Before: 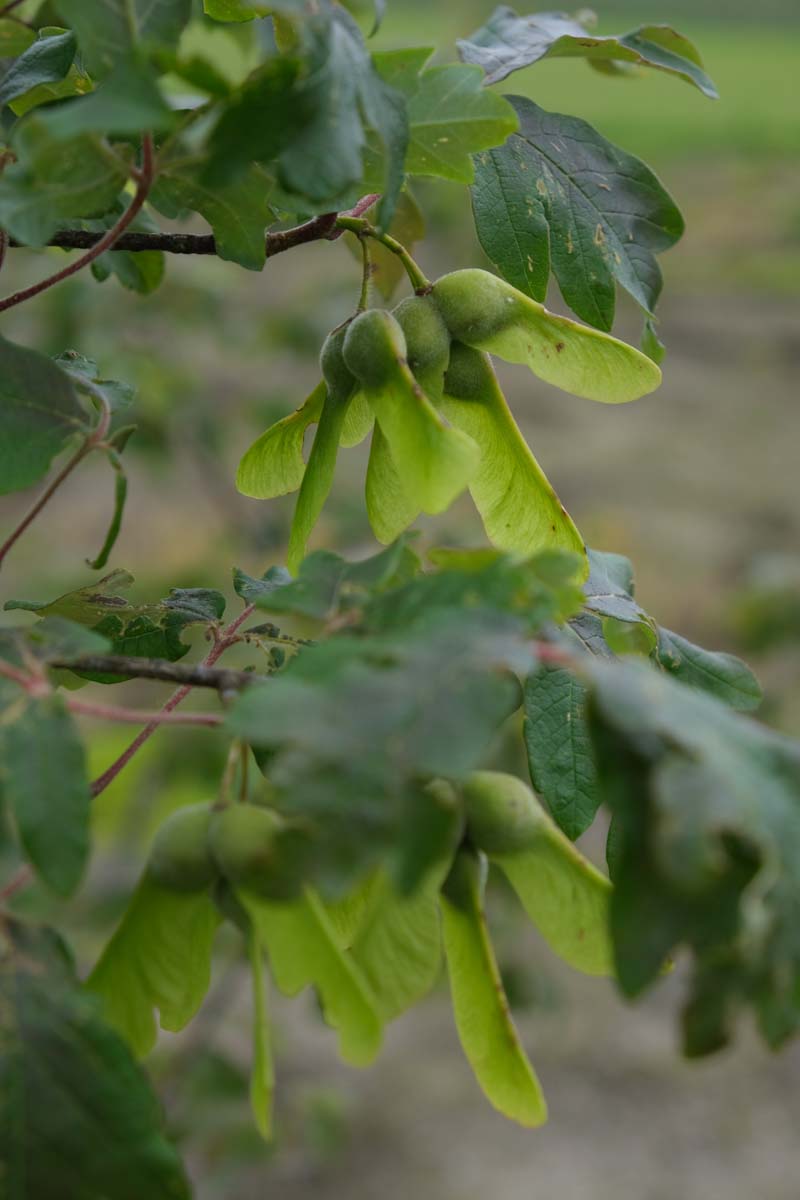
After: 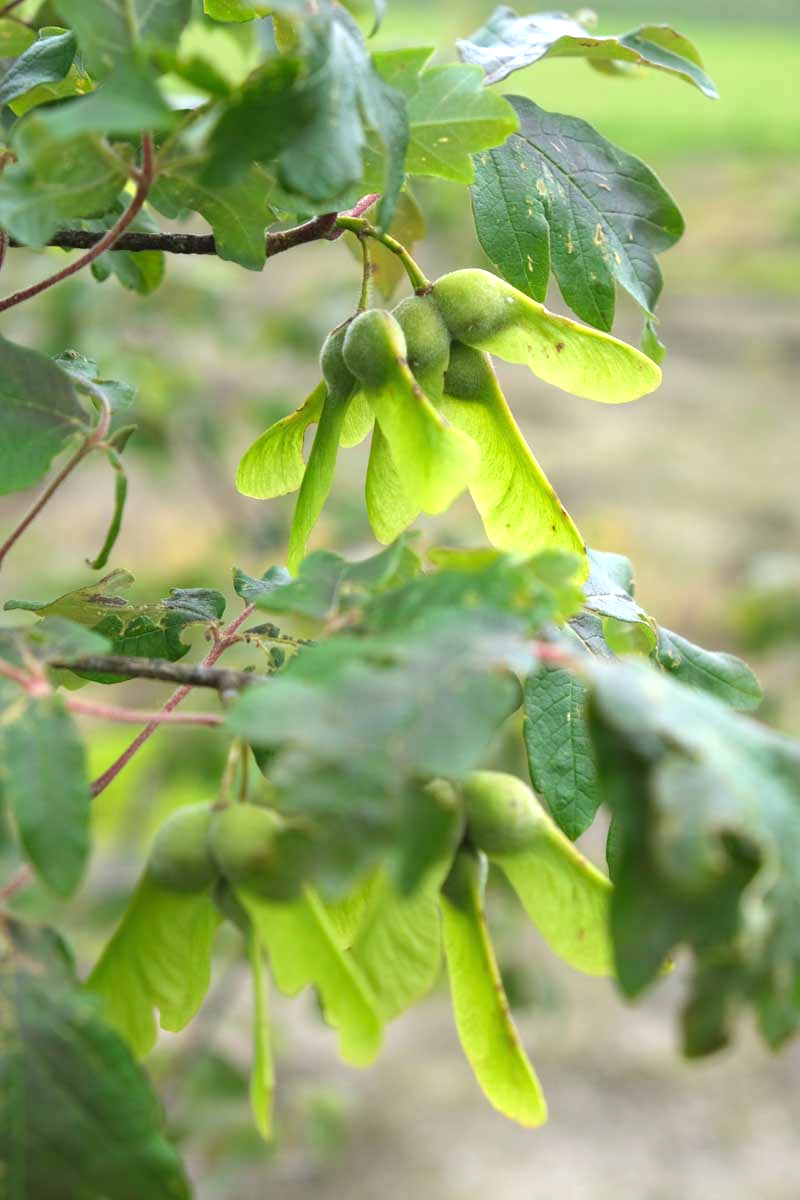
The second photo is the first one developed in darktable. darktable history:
exposure: black level correction 0, exposure 1.468 EV, compensate exposure bias true, compensate highlight preservation false
